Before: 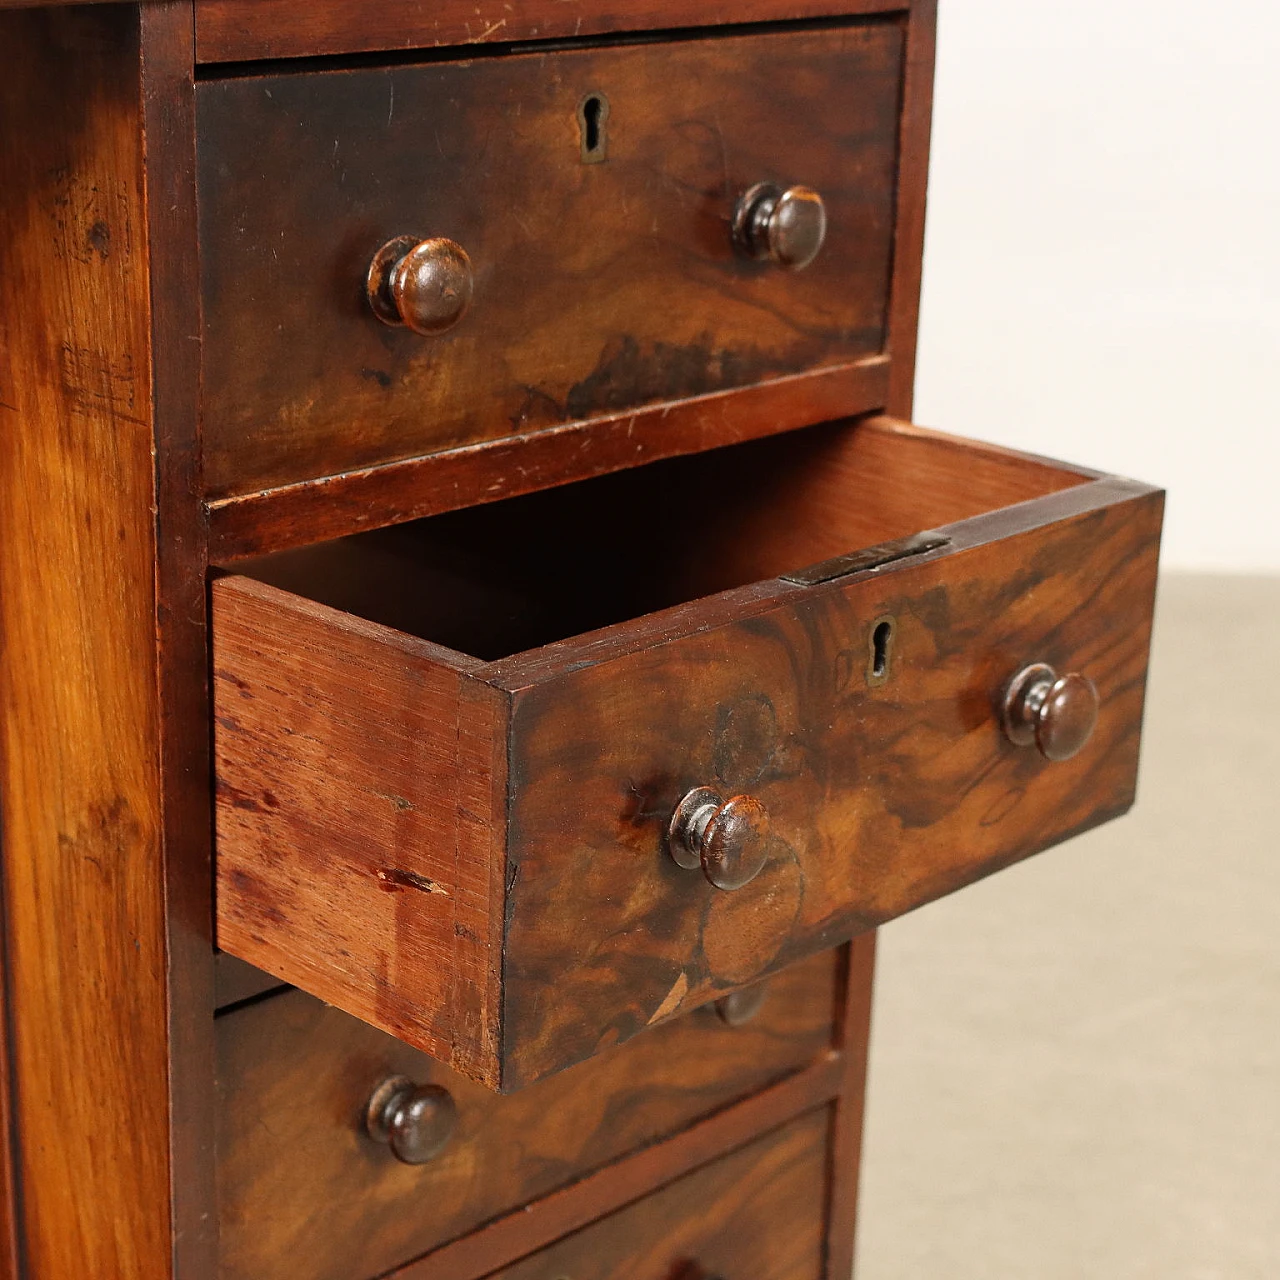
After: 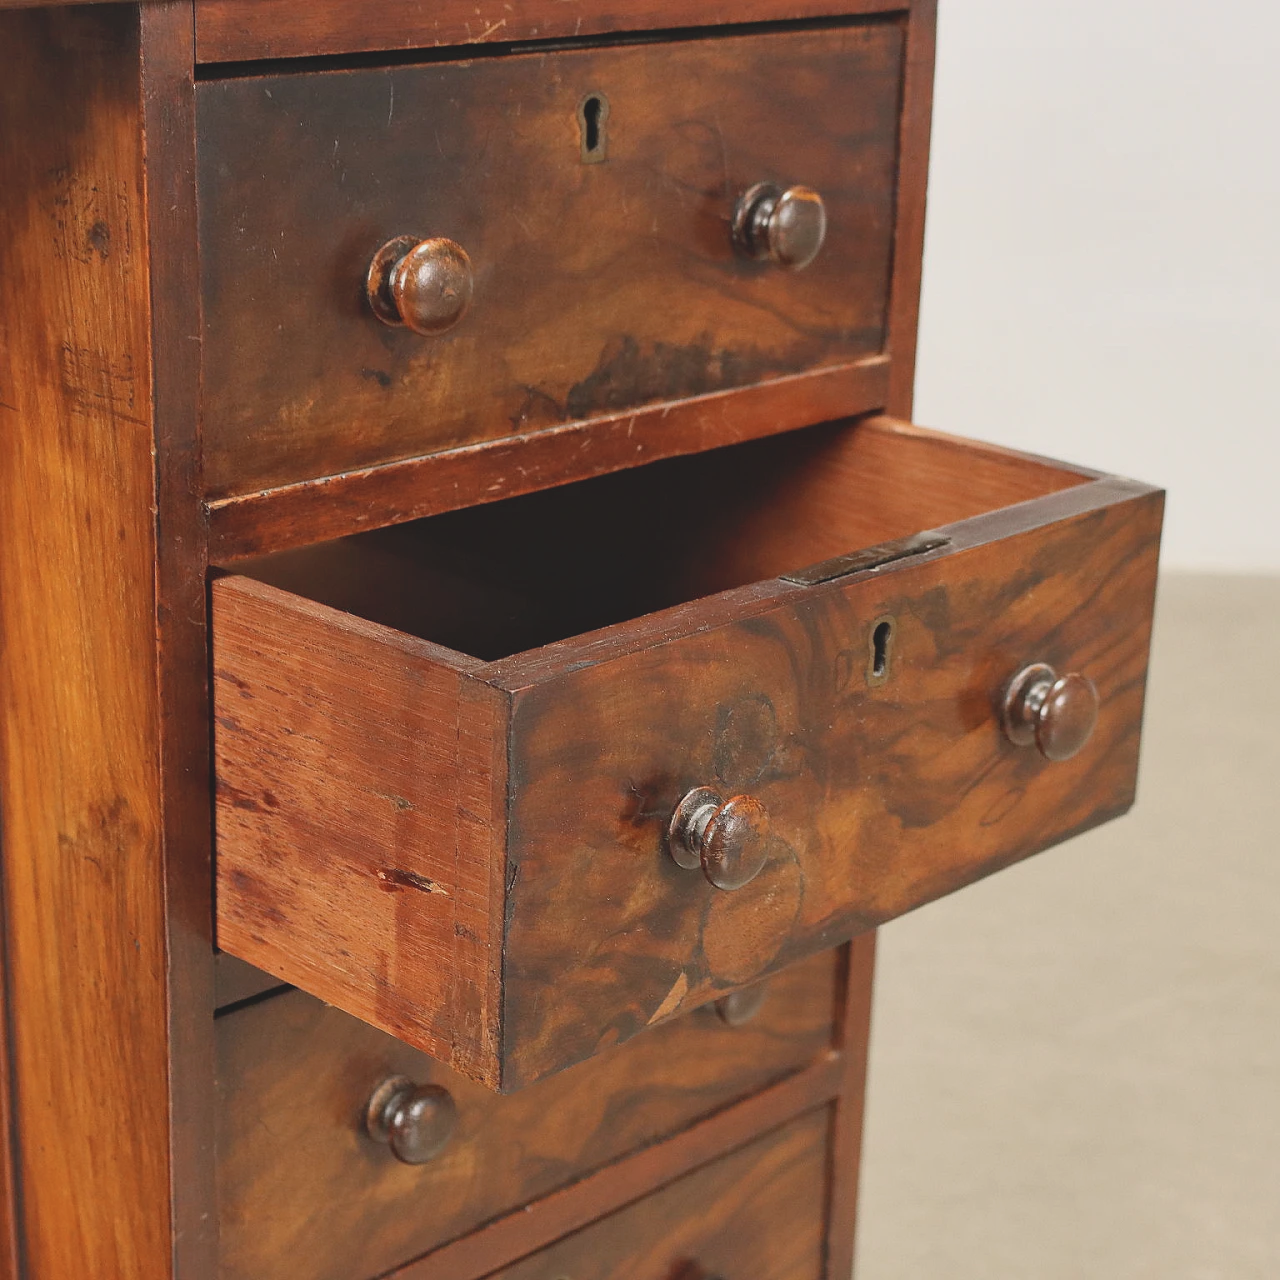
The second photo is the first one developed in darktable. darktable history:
contrast brightness saturation: contrast -0.17, brightness 0.041, saturation -0.117
shadows and highlights: shadows 36.92, highlights -27.52, soften with gaussian
